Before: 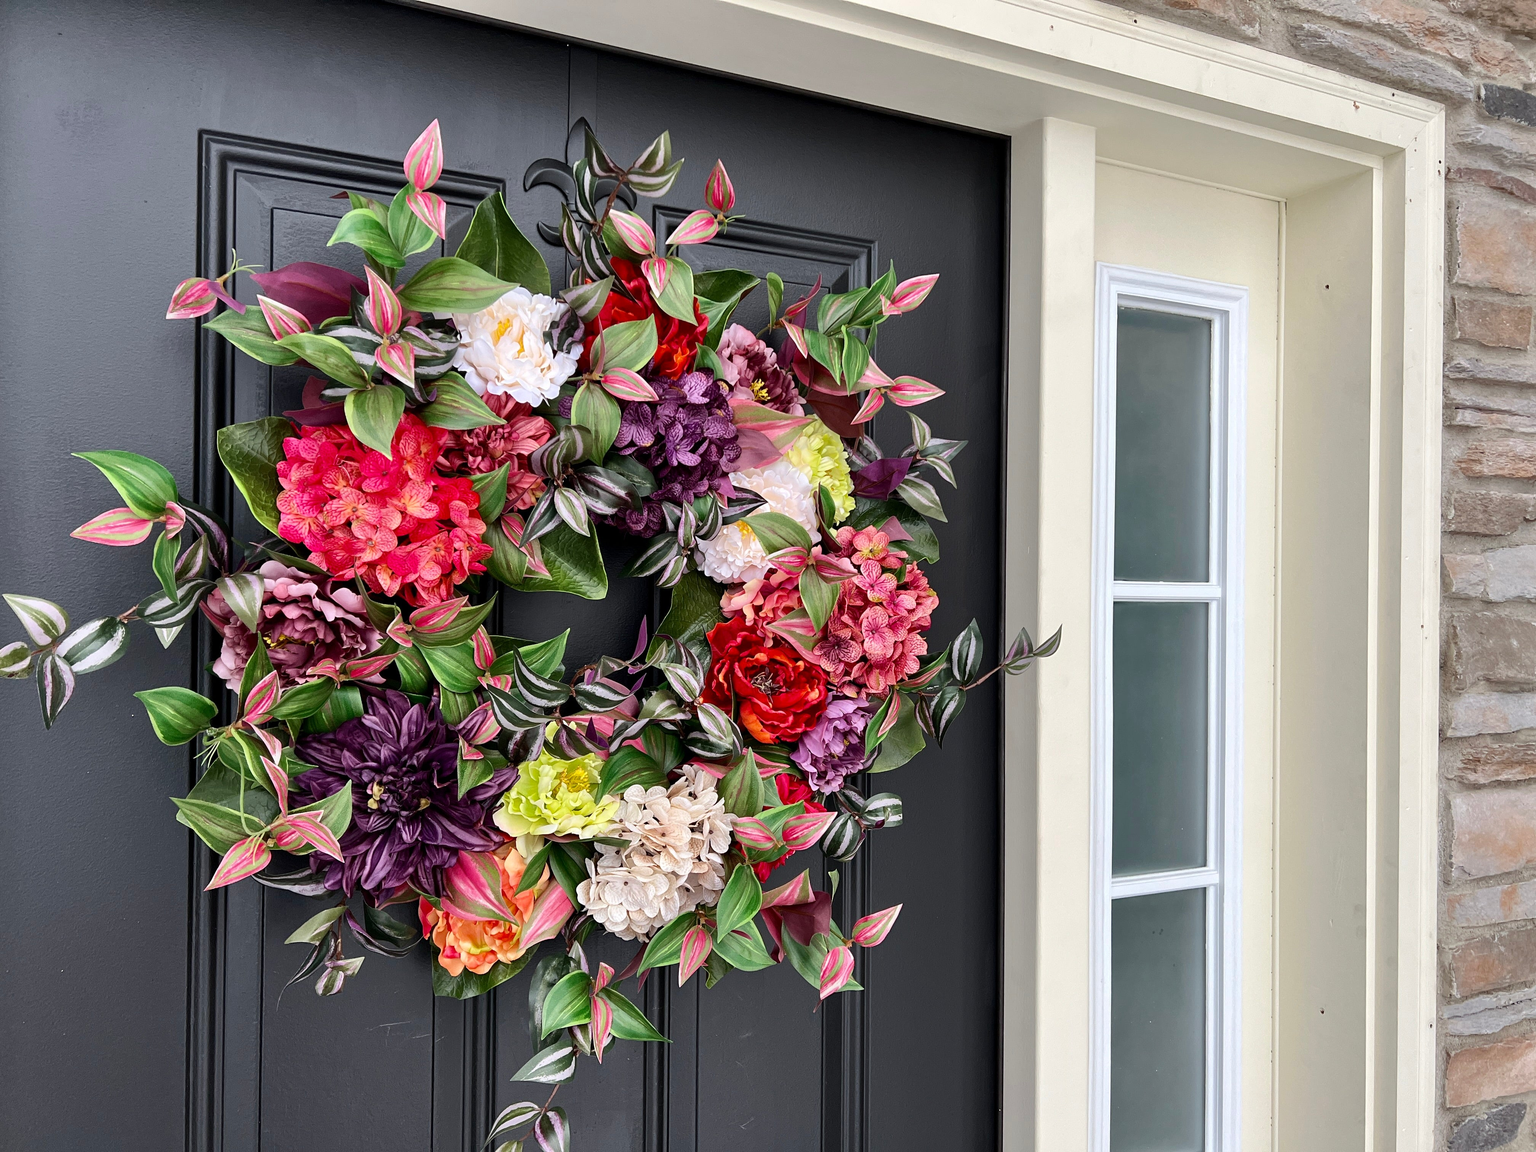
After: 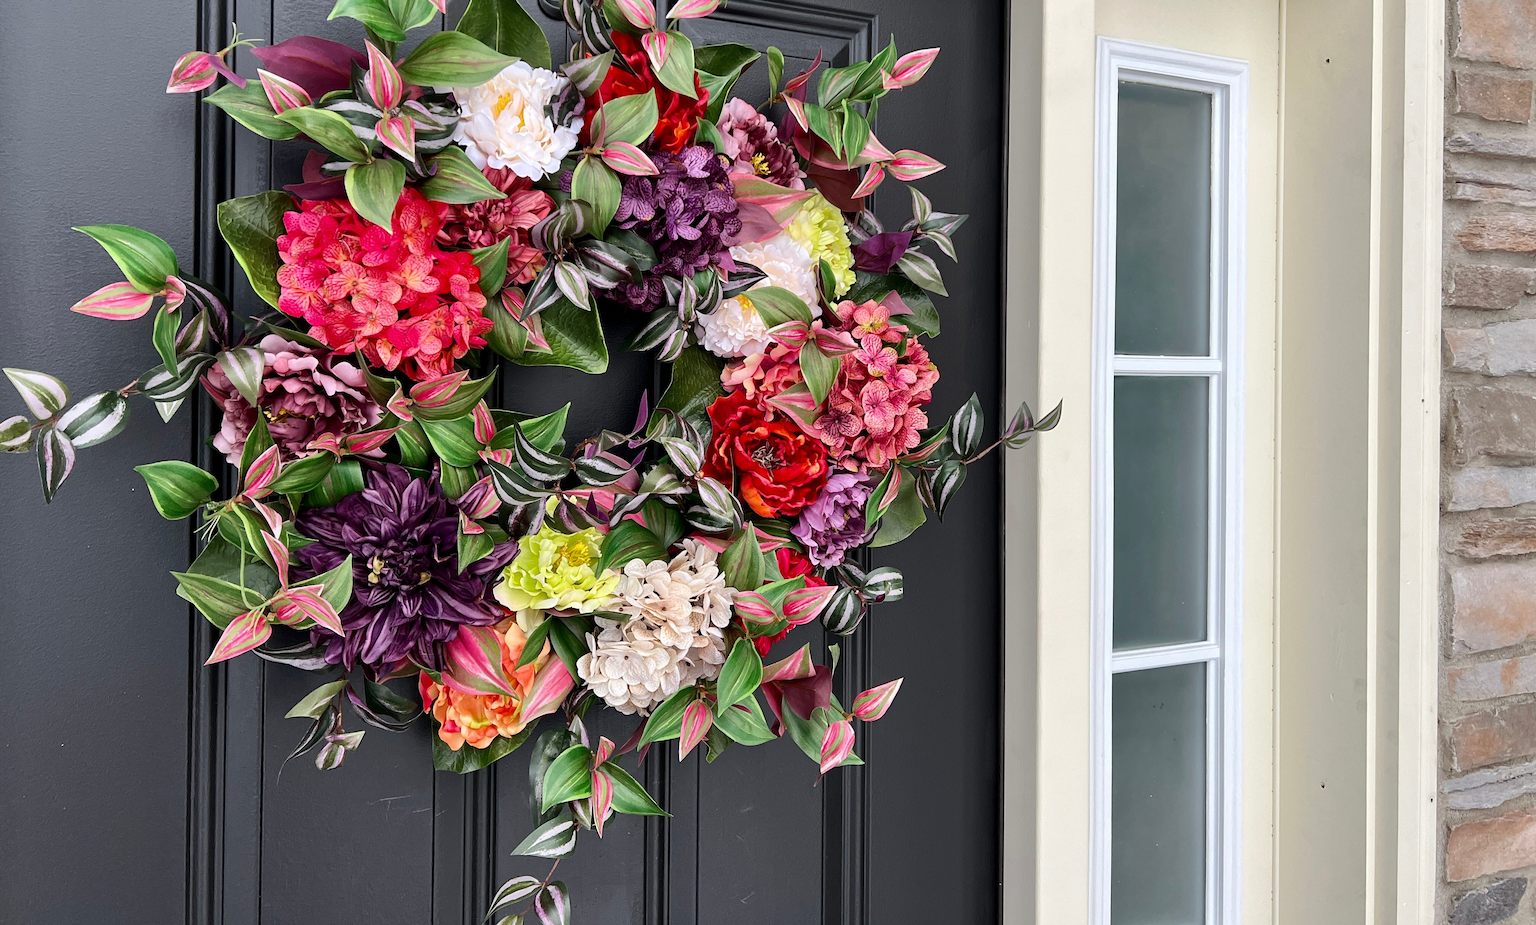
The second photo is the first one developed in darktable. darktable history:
crop and rotate: top 19.667%
